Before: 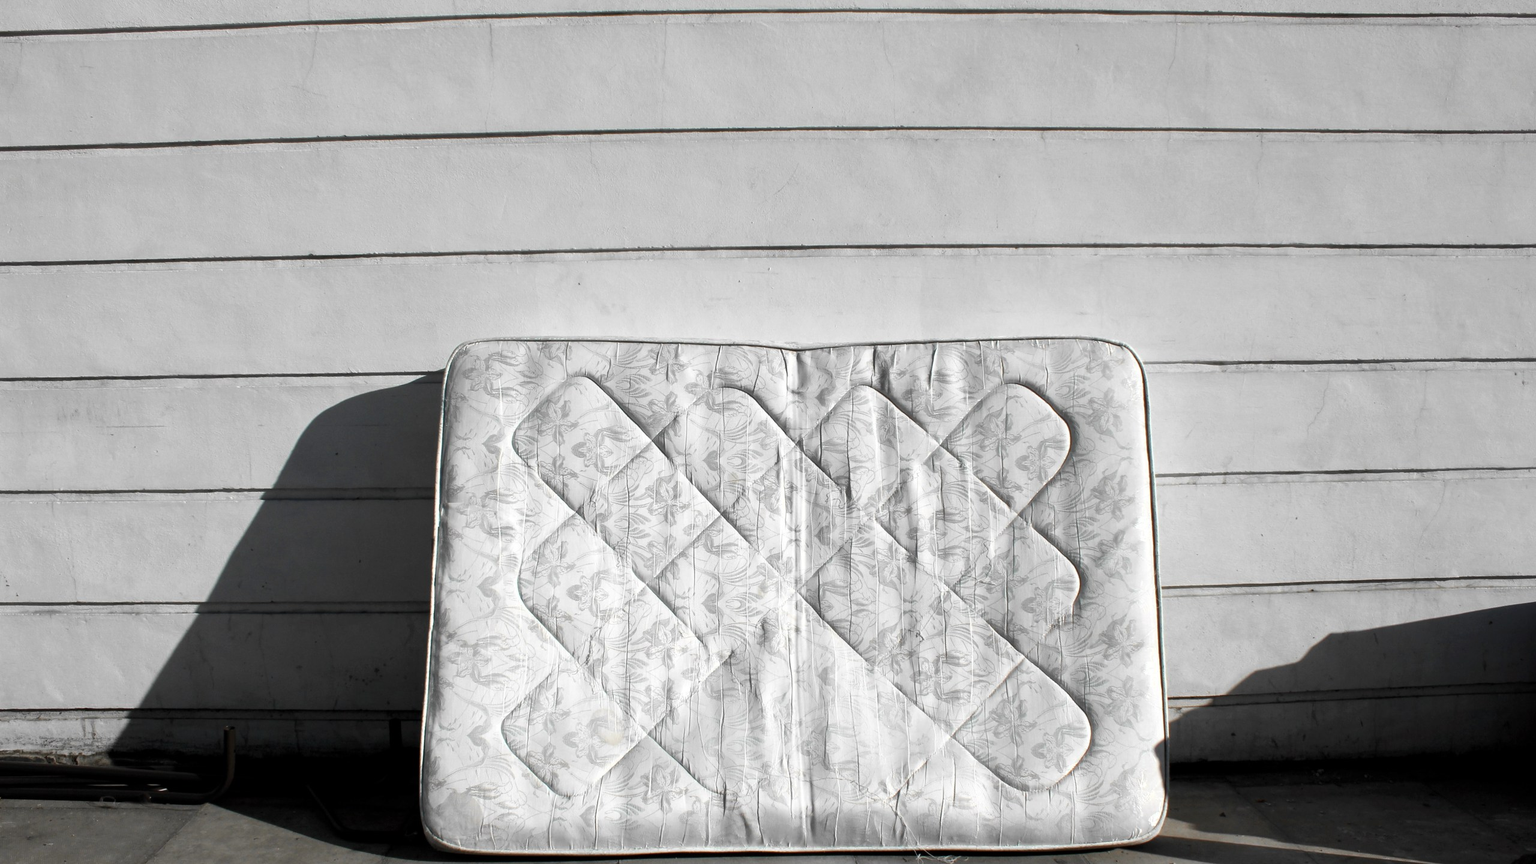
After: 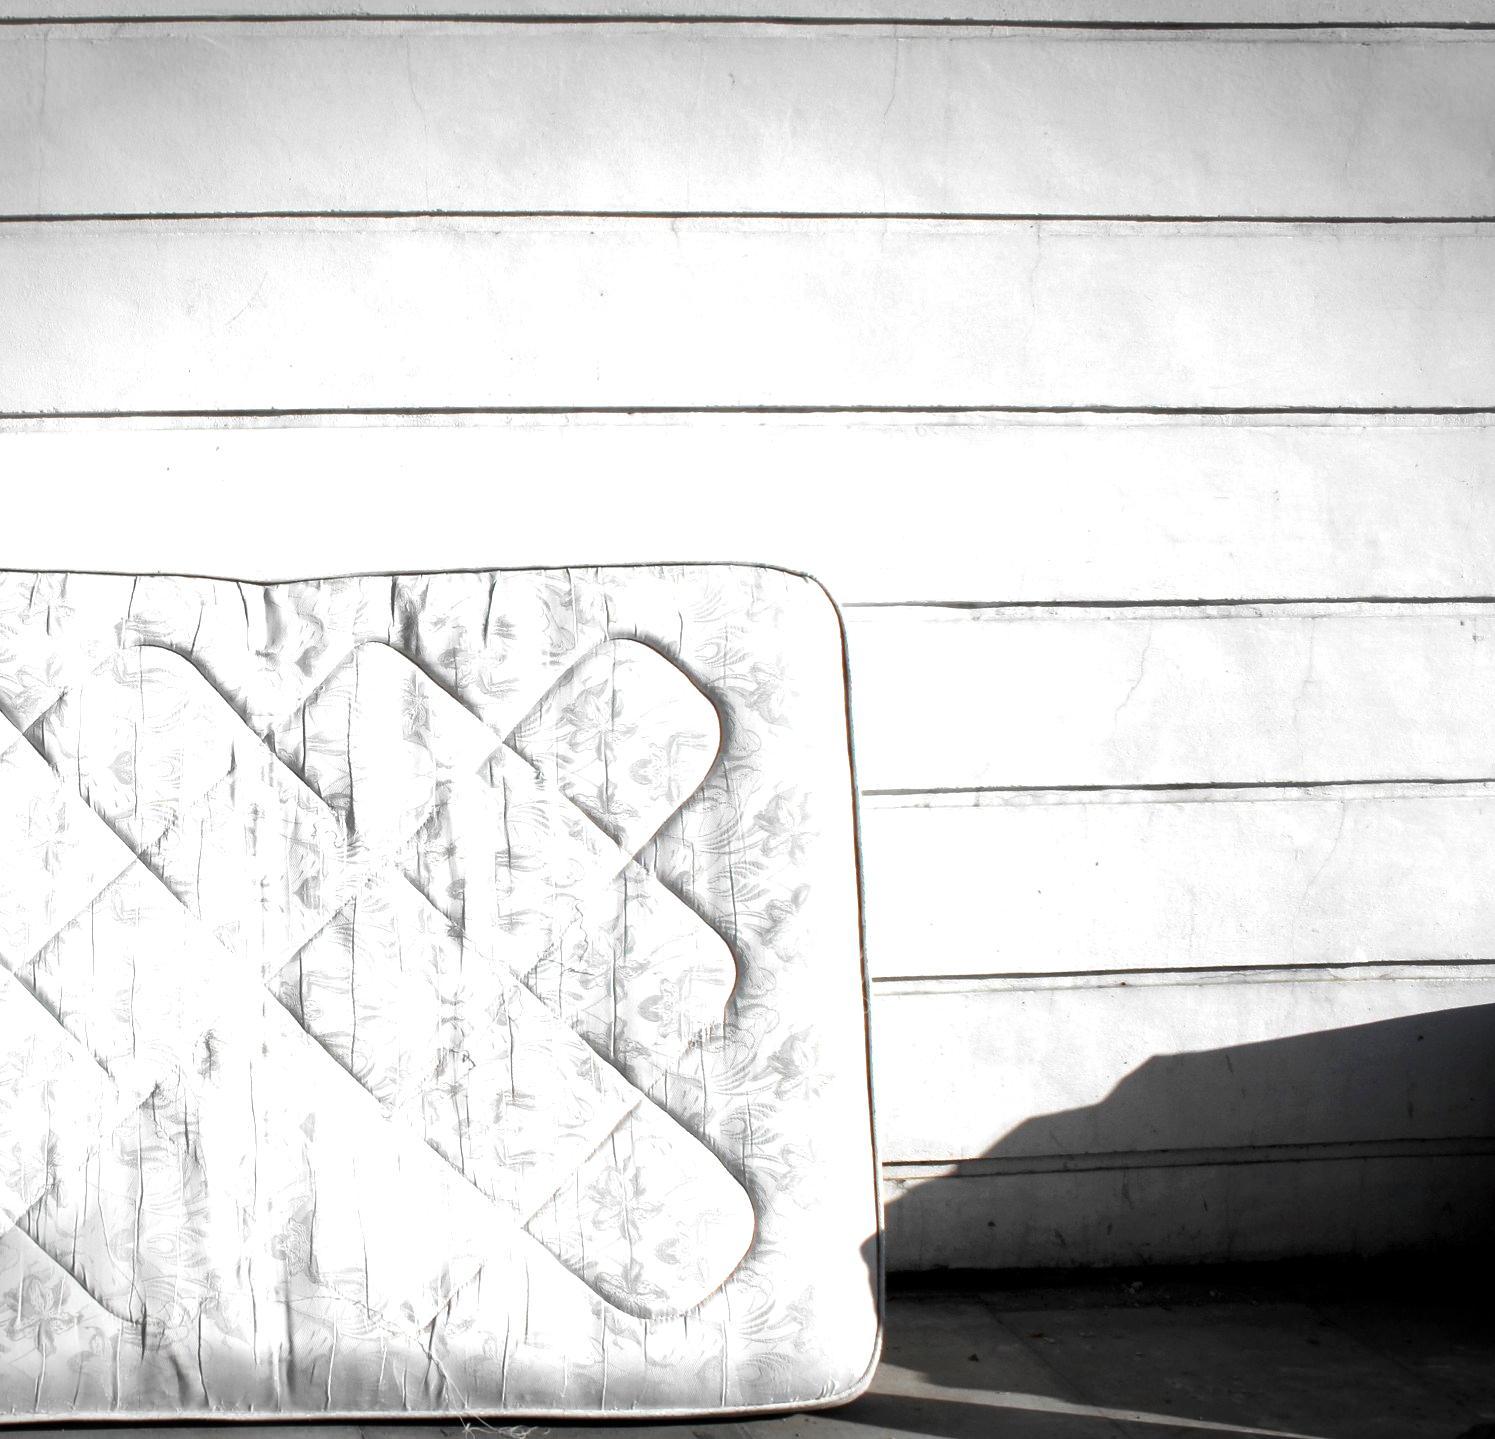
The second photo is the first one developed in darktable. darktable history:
crop: left 41.593%
exposure: exposure 0.948 EV, compensate highlight preservation false
vignetting: fall-off start 100.92%, width/height ratio 1.323
